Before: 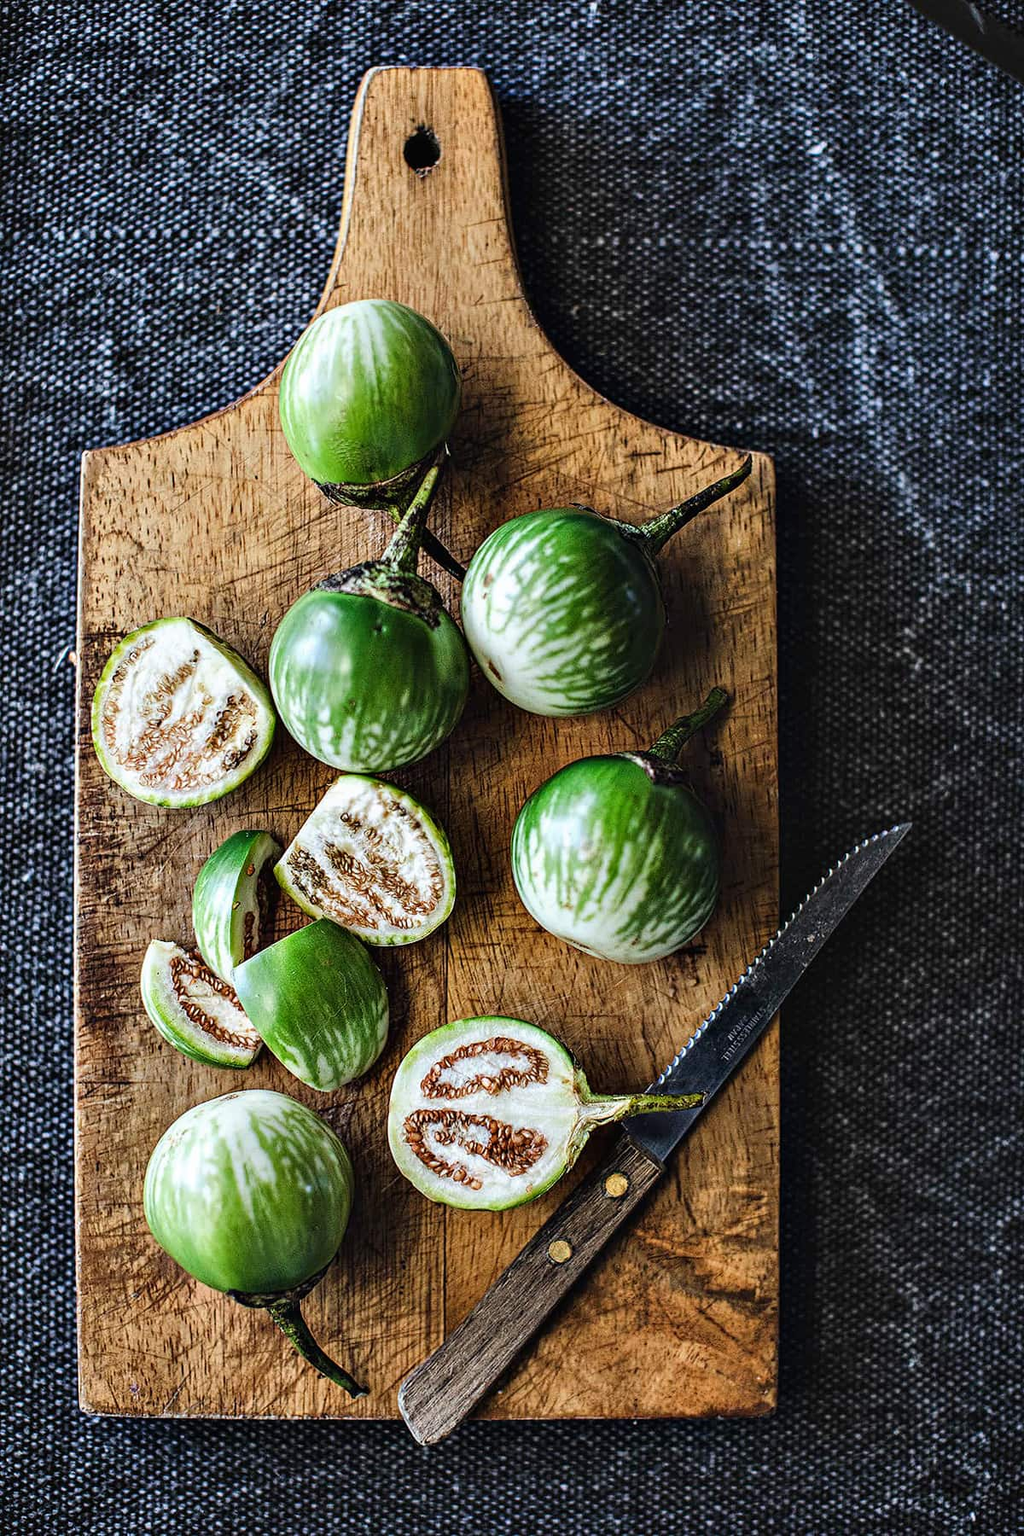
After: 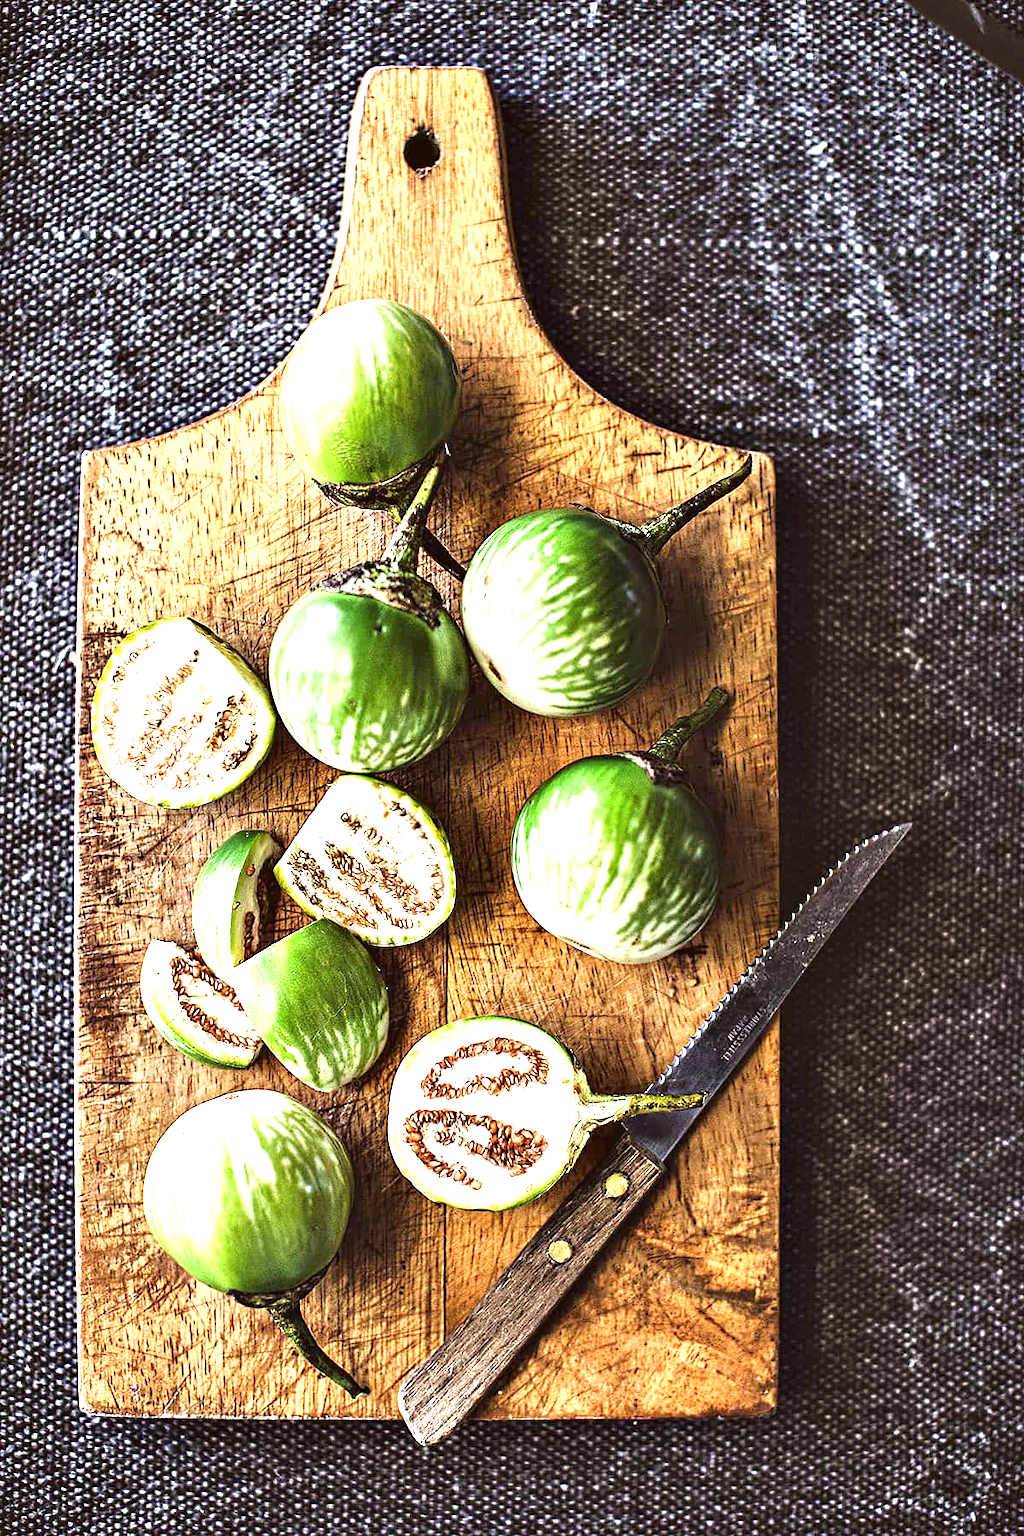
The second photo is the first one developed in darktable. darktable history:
exposure: black level correction 0, exposure 1.45 EV, compensate exposure bias true, compensate highlight preservation false
sharpen: radius 5.325, amount 0.312, threshold 26.433
color correction: highlights a* 6.27, highlights b* 8.19, shadows a* 5.94, shadows b* 7.23, saturation 0.9
